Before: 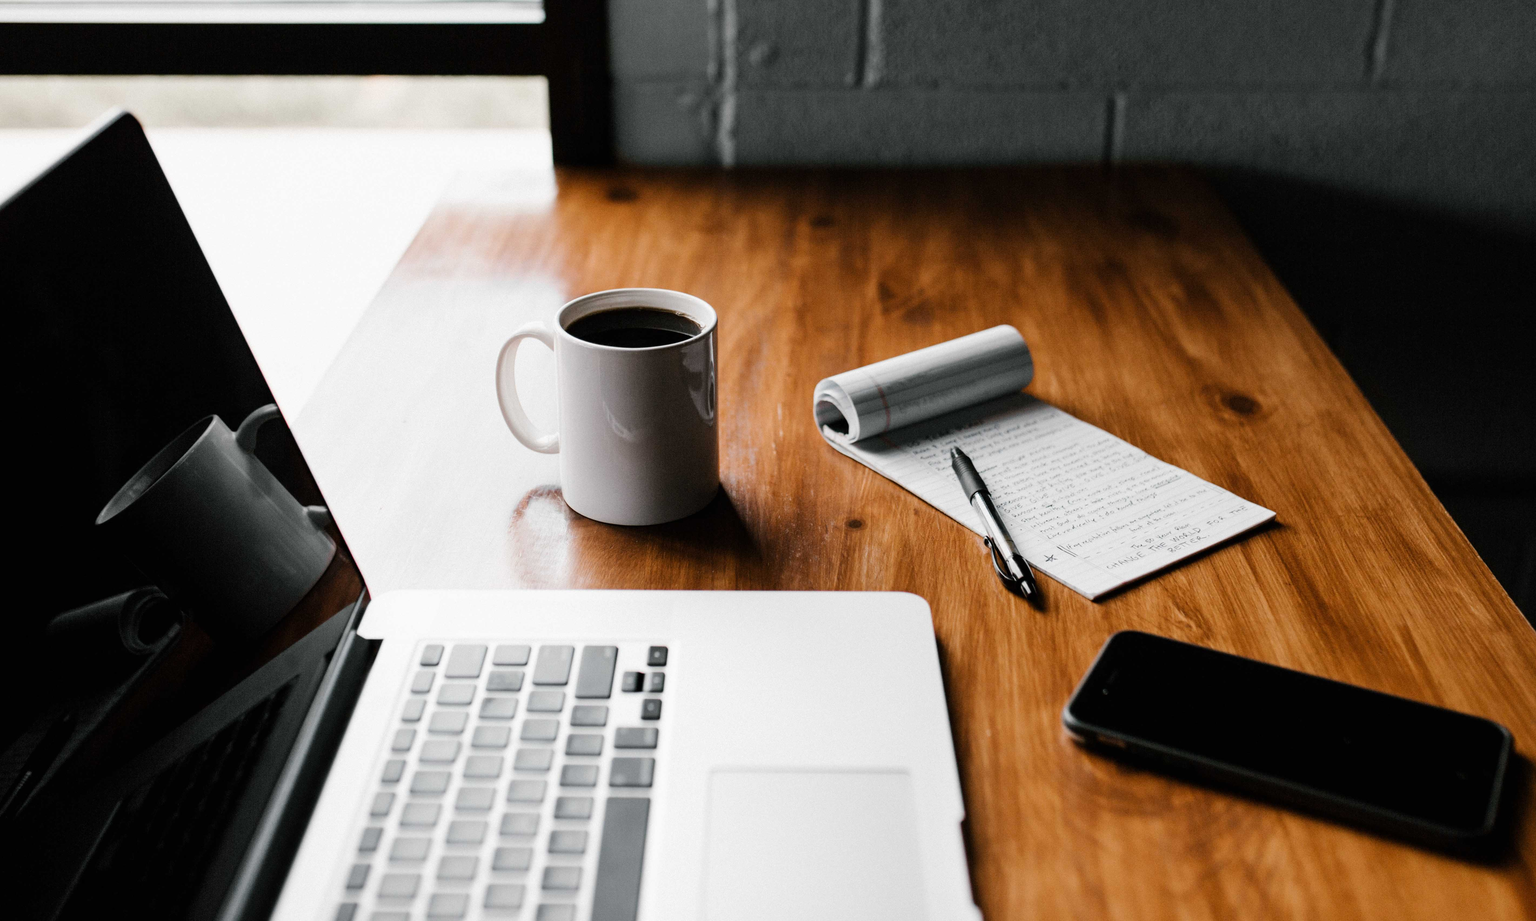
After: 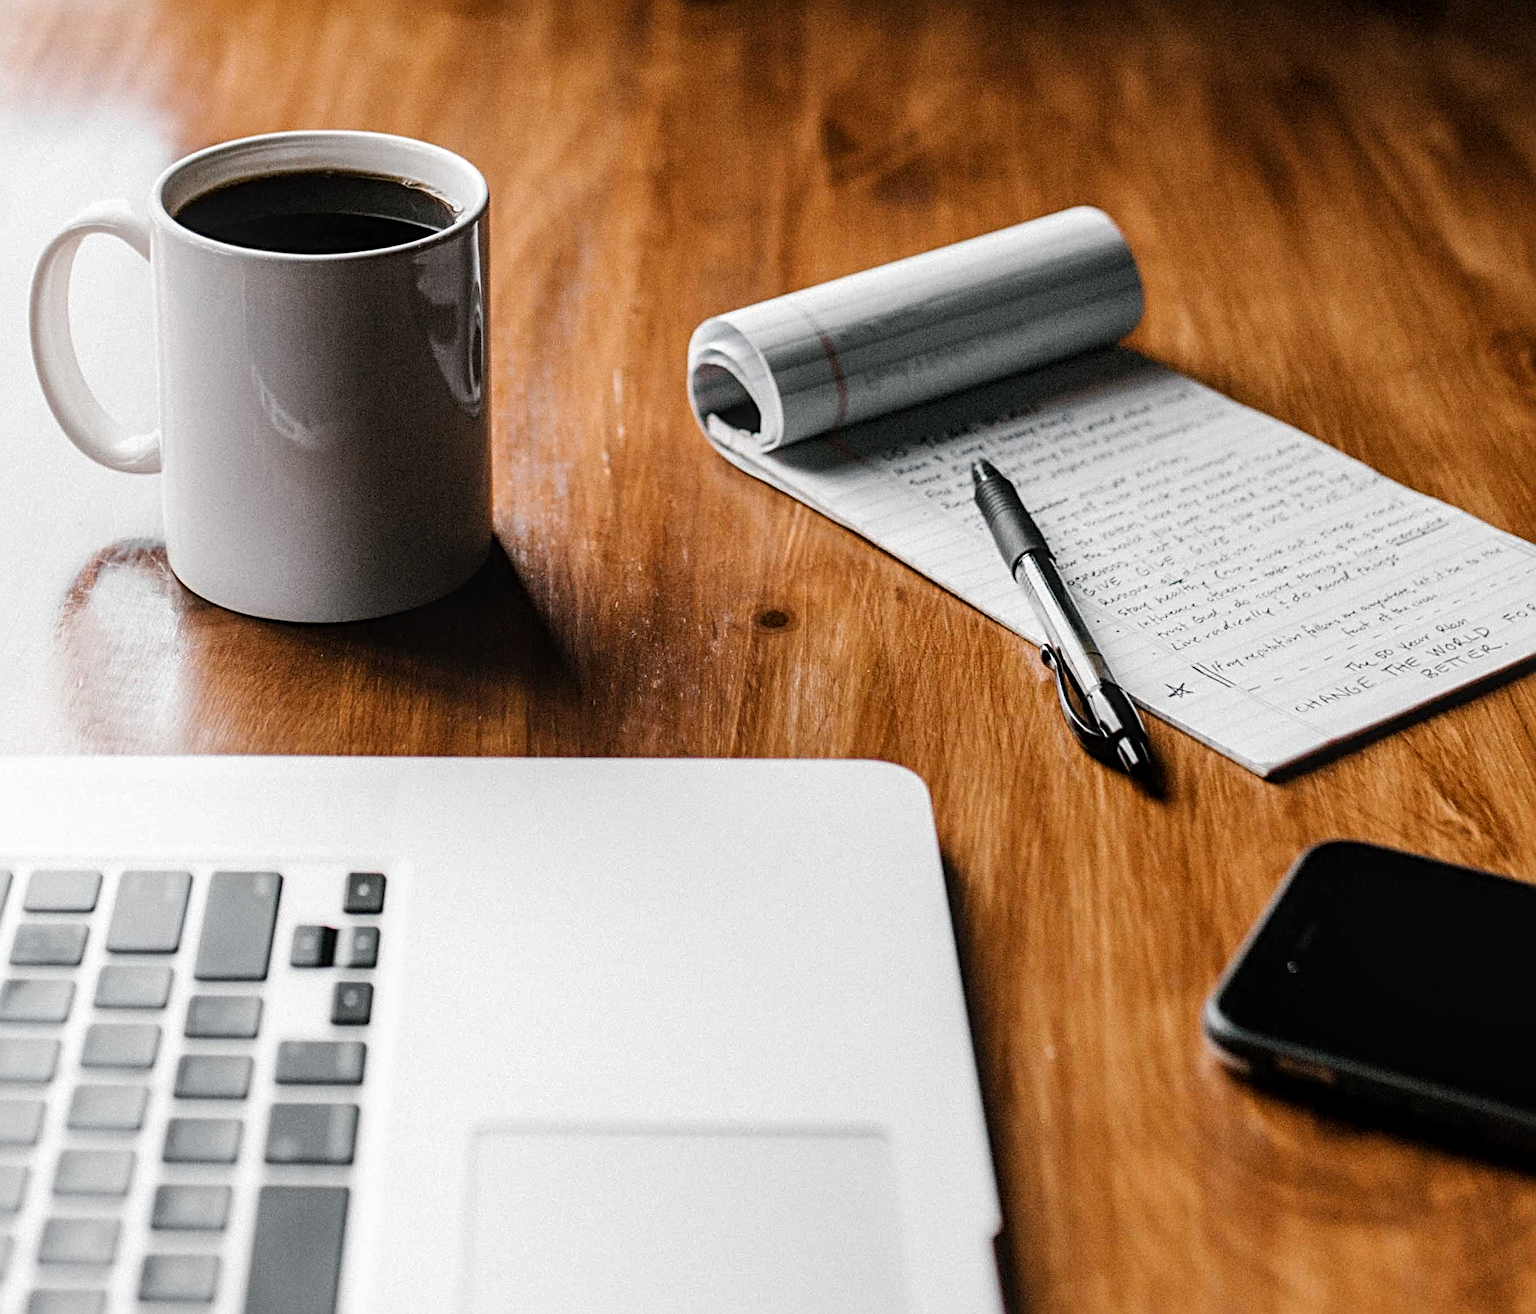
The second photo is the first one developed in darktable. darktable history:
crop: left 31.355%, top 24.478%, right 20.357%, bottom 6.612%
sharpen: radius 4.878
local contrast: on, module defaults
